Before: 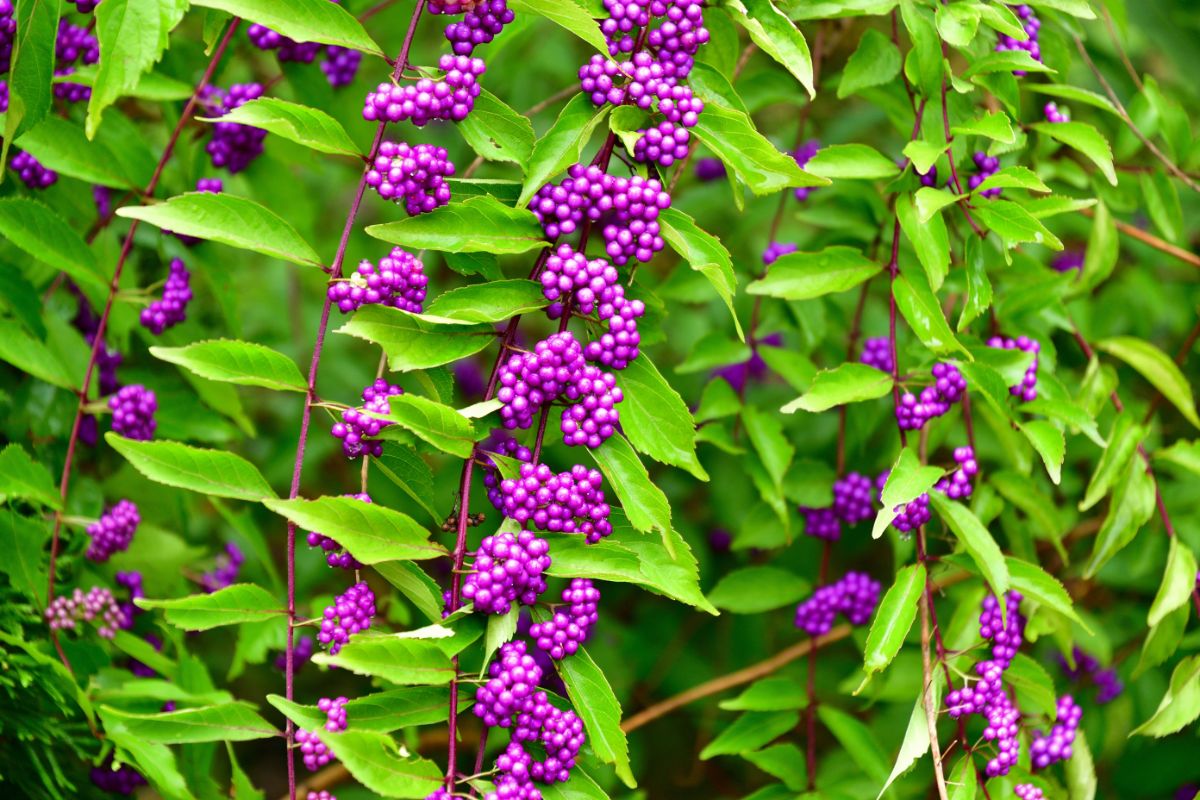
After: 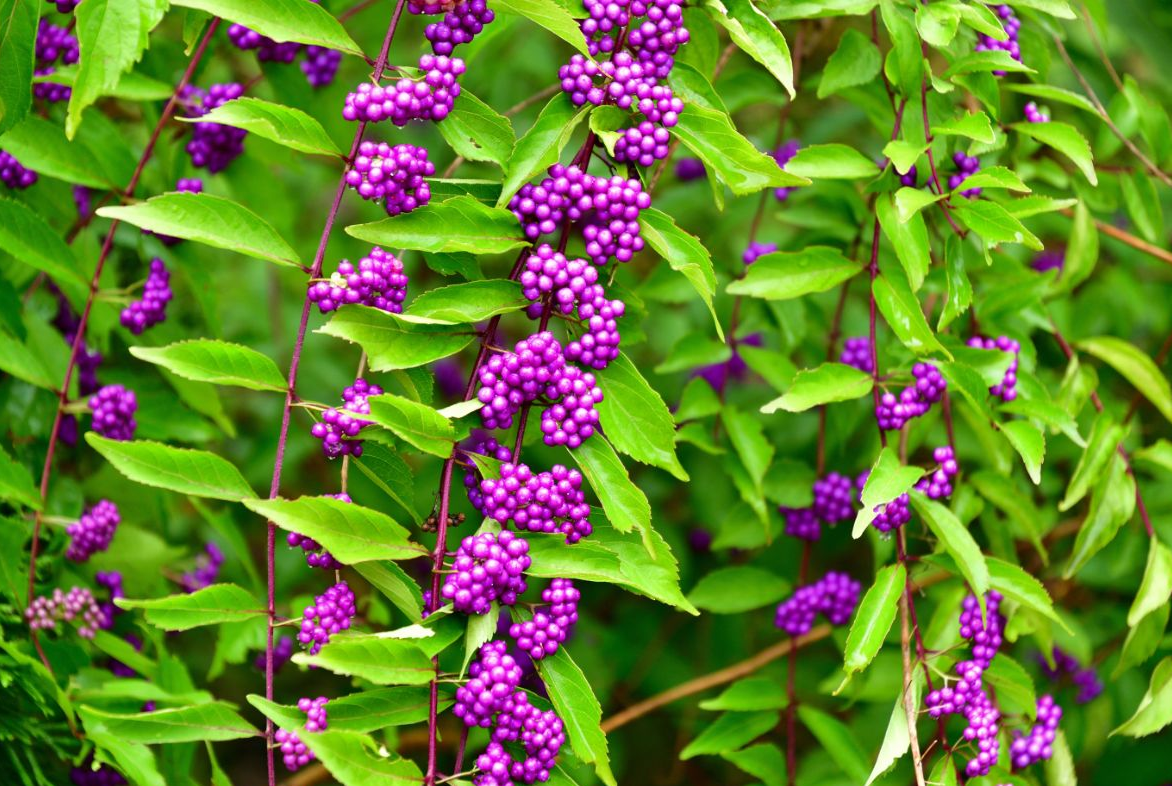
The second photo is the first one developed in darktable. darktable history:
crop and rotate: left 1.703%, right 0.59%, bottom 1.674%
